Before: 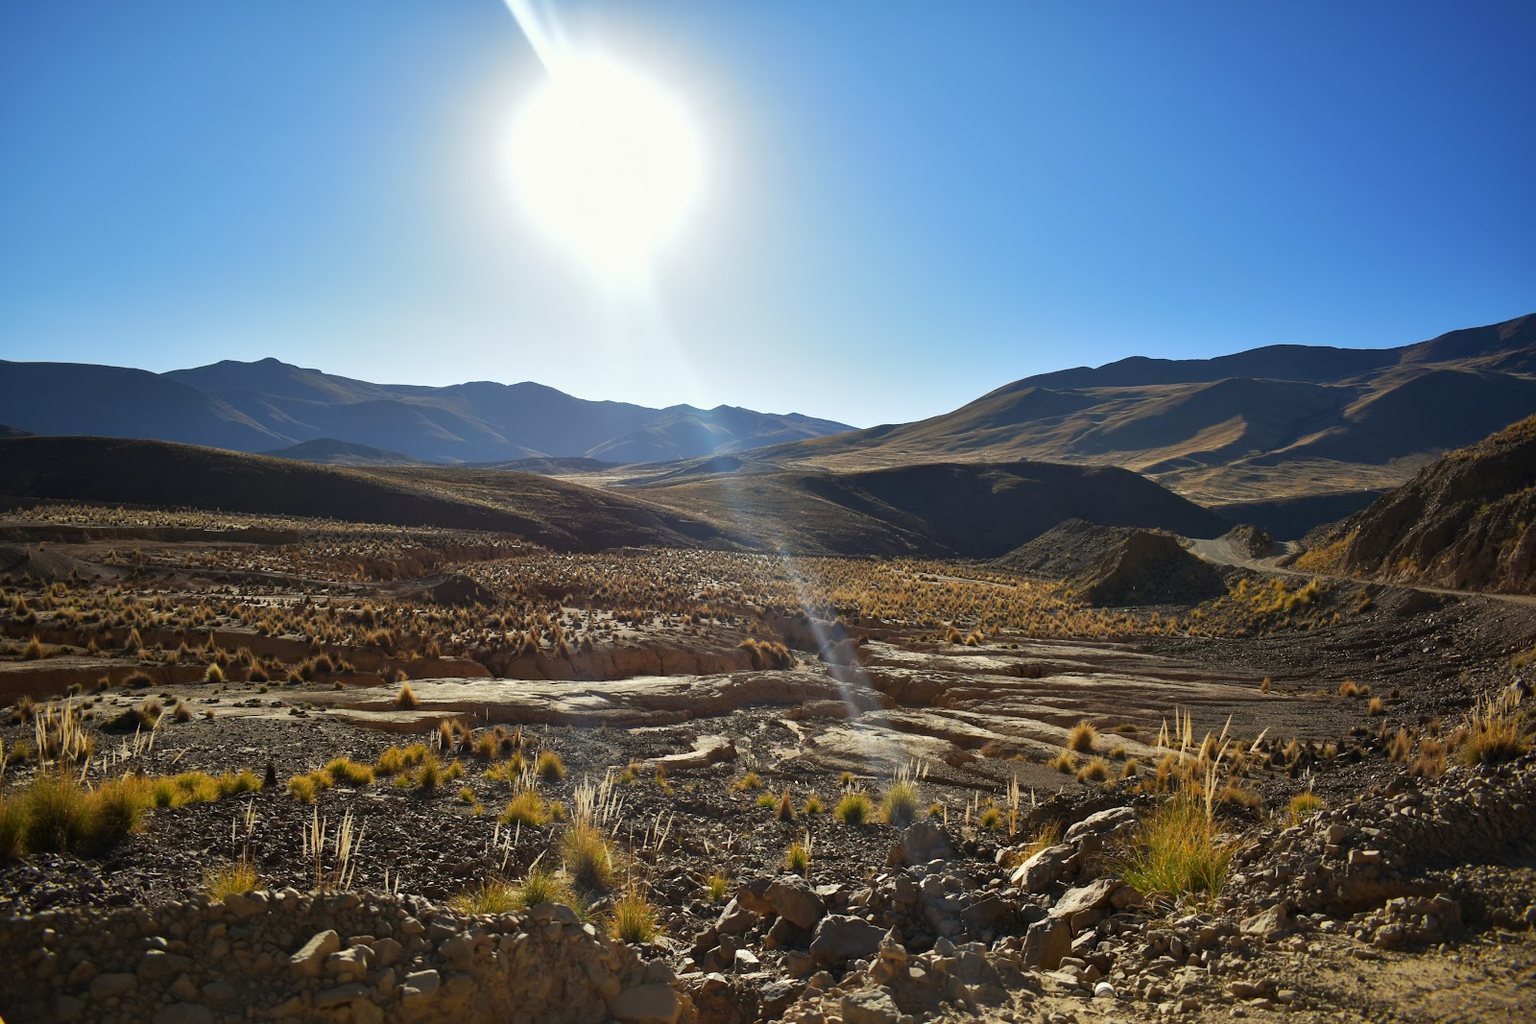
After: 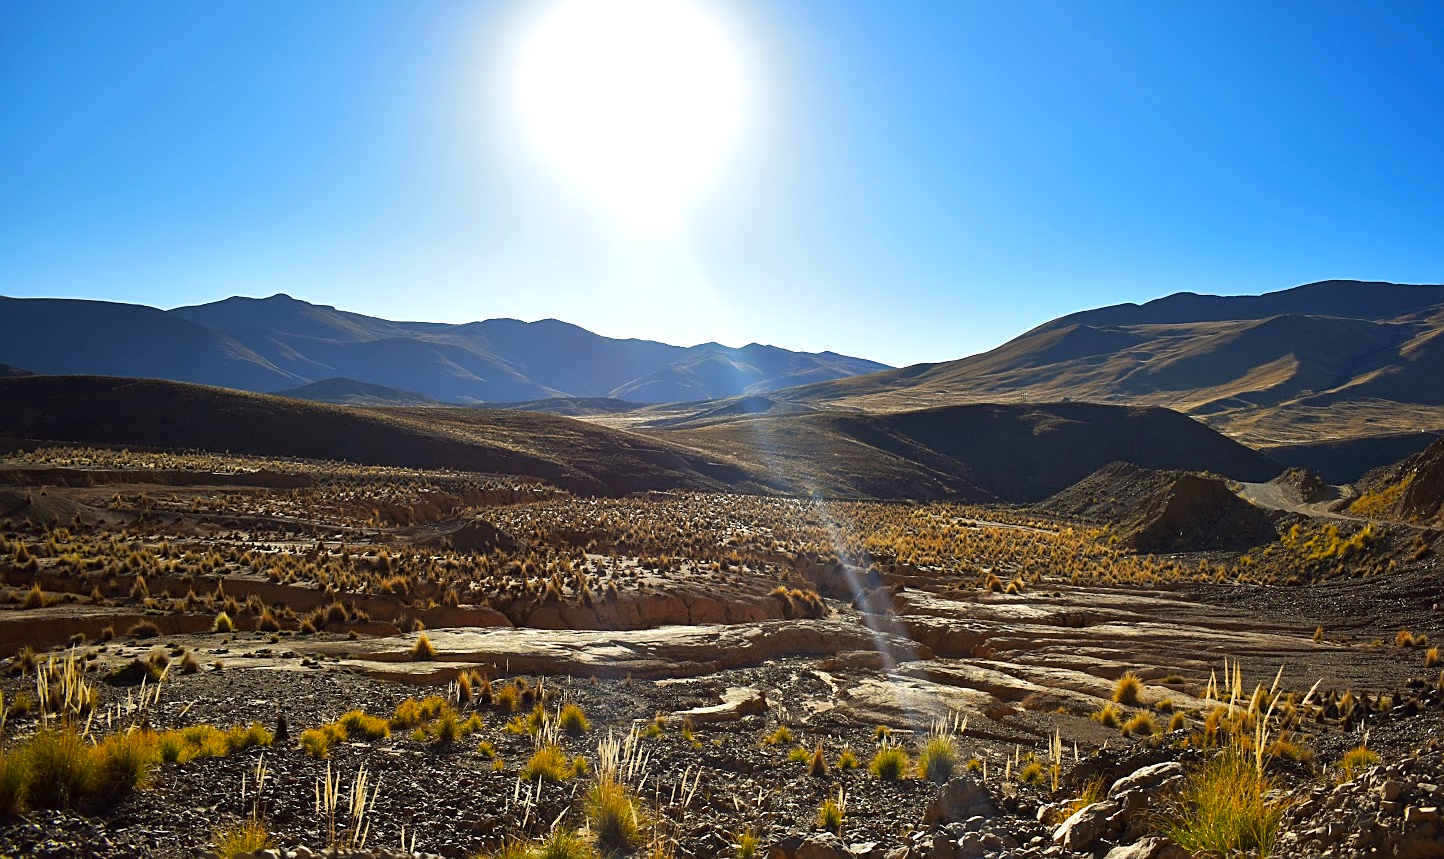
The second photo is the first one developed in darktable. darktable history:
crop: top 7.49%, right 9.717%, bottom 11.943%
sharpen: on, module defaults
color balance: lift [1, 1.001, 0.999, 1.001], gamma [1, 1.004, 1.007, 0.993], gain [1, 0.991, 0.987, 1.013], contrast 7.5%, contrast fulcrum 10%, output saturation 115%
